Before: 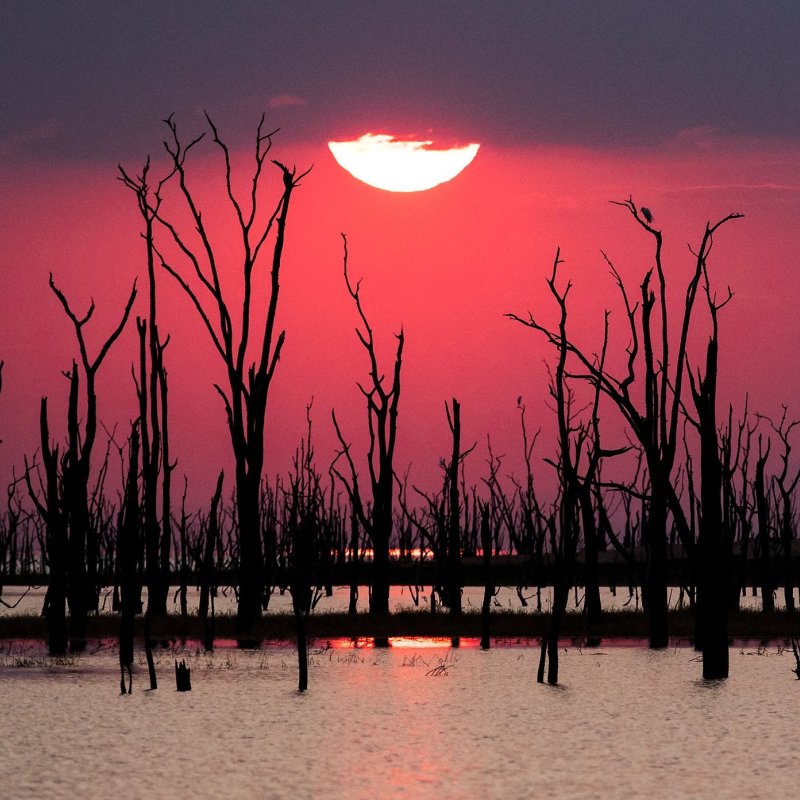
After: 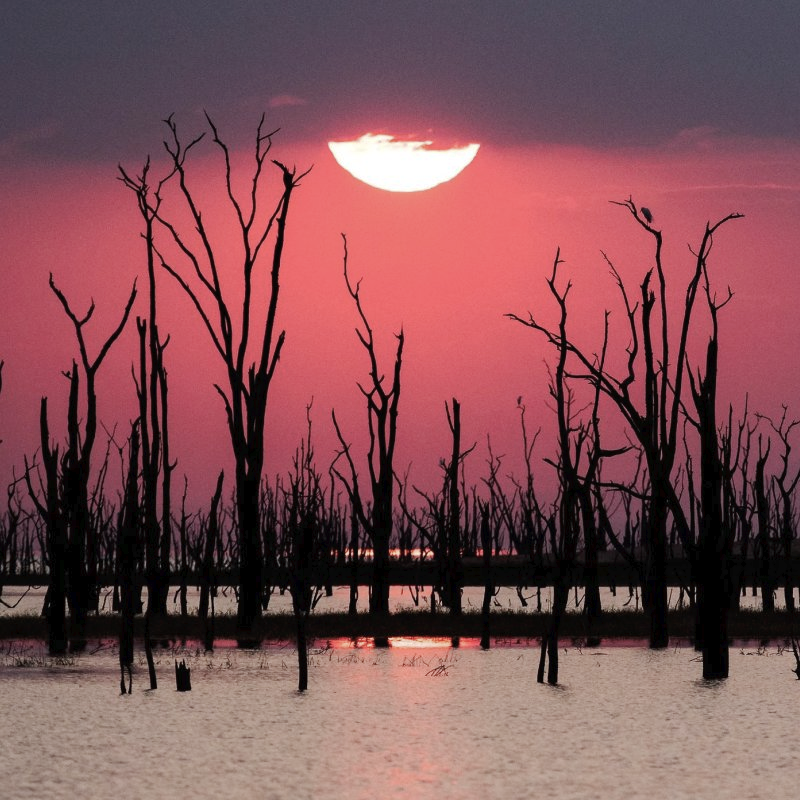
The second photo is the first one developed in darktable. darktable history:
color balance: input saturation 80.07%
tone curve: curves: ch0 [(0, 0) (0.003, 0.018) (0.011, 0.024) (0.025, 0.038) (0.044, 0.067) (0.069, 0.098) (0.1, 0.13) (0.136, 0.165) (0.177, 0.205) (0.224, 0.249) (0.277, 0.304) (0.335, 0.365) (0.399, 0.432) (0.468, 0.505) (0.543, 0.579) (0.623, 0.652) (0.709, 0.725) (0.801, 0.802) (0.898, 0.876) (1, 1)], preserve colors none
